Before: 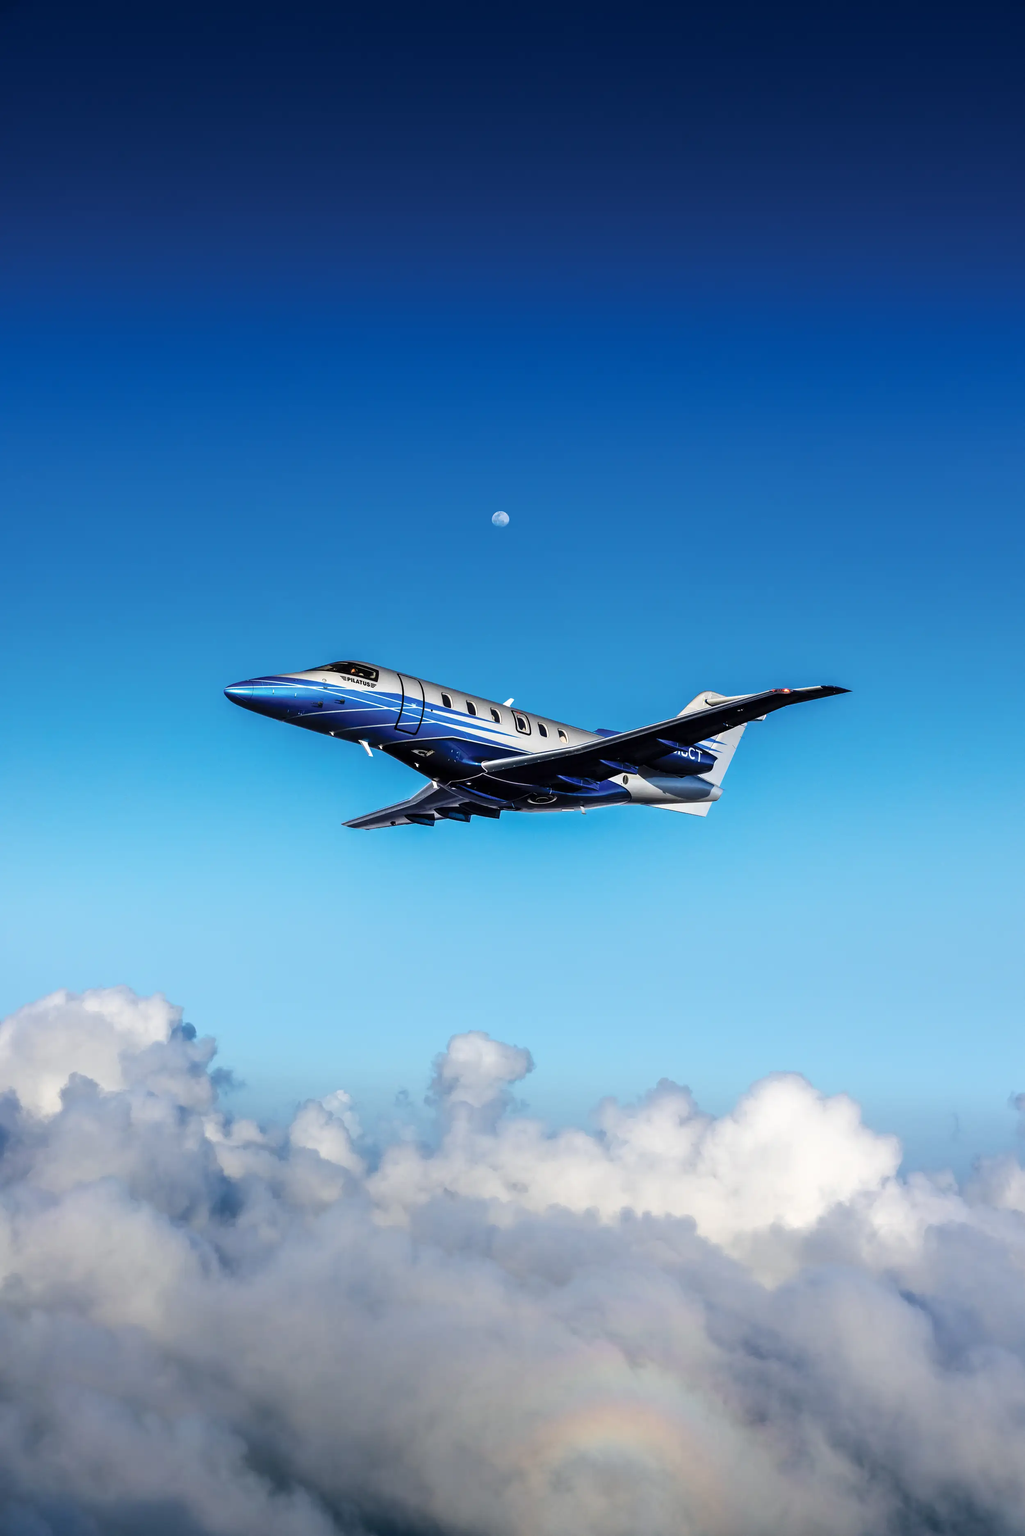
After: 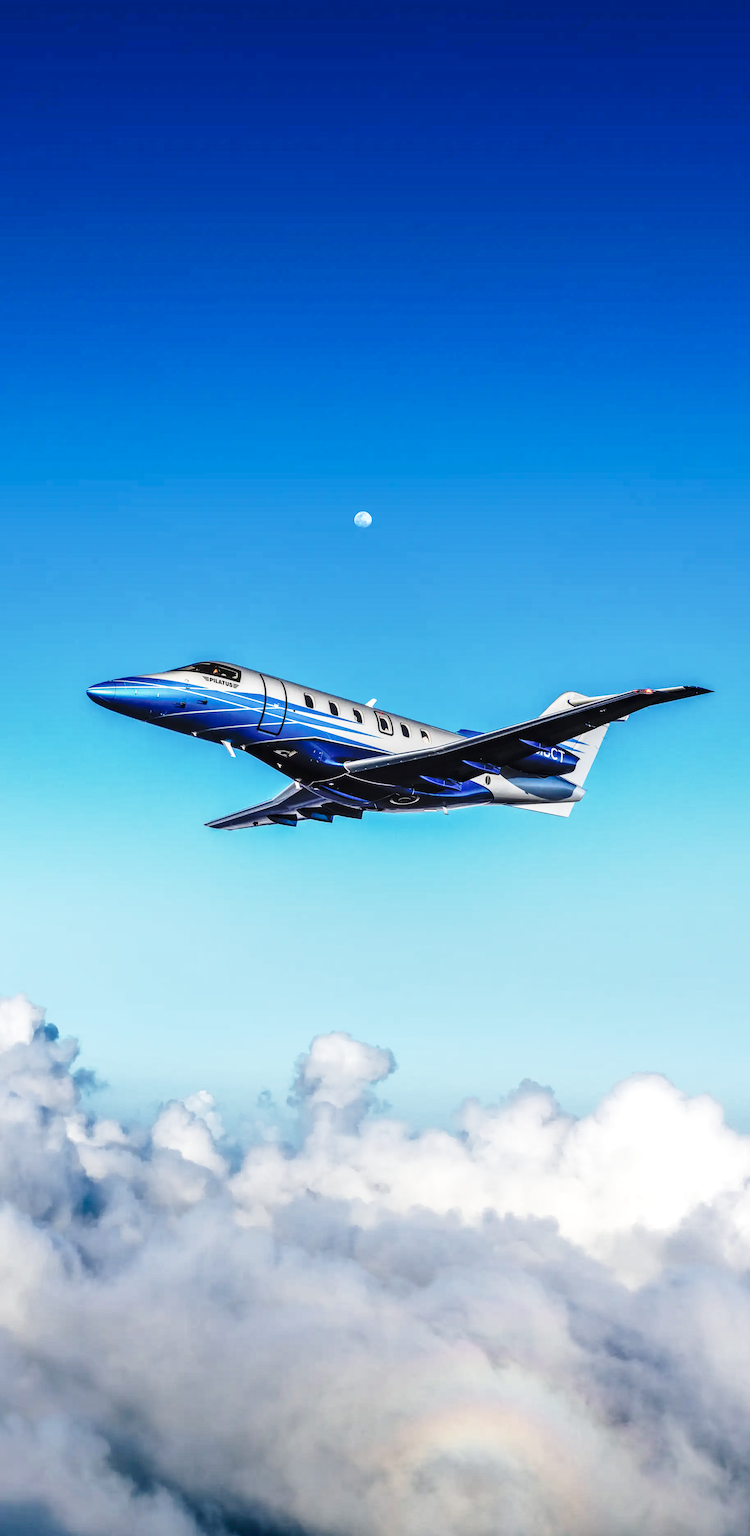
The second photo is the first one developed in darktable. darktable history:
base curve: curves: ch0 [(0, 0) (0.028, 0.03) (0.121, 0.232) (0.46, 0.748) (0.859, 0.968) (1, 1)], preserve colors none
local contrast: on, module defaults
shadows and highlights: shadows 49, highlights -41, soften with gaussian
crop: left 13.443%, right 13.31%
